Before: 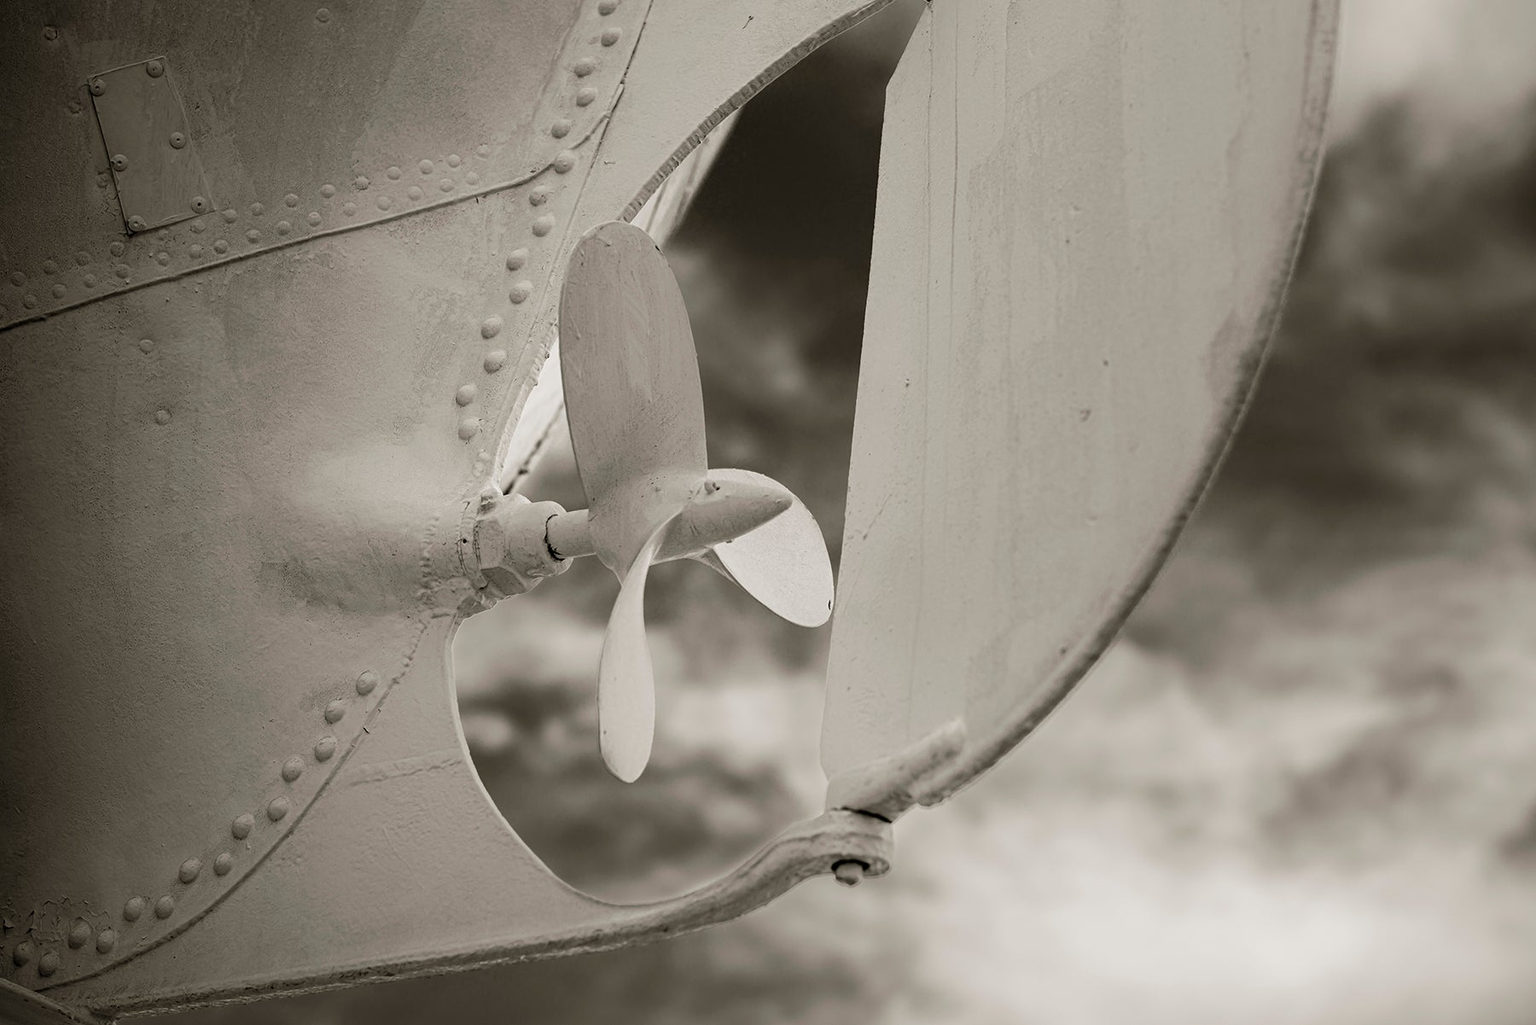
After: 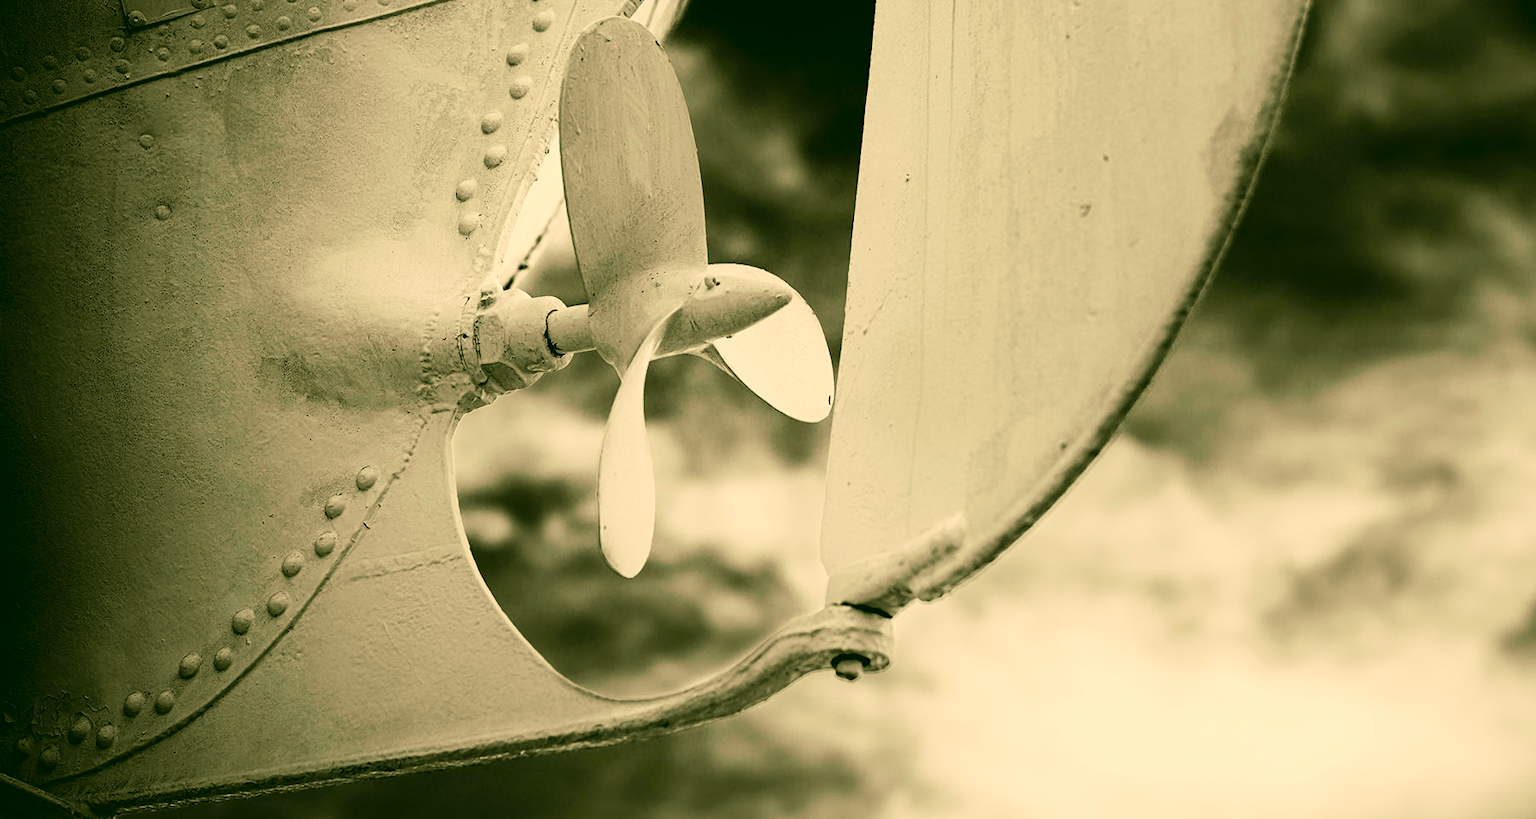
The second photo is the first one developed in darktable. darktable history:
exposure: black level correction 0.007, exposure 0.156 EV, compensate highlight preservation false
contrast brightness saturation: contrast 0.121, brightness -0.116, saturation 0.203
crop and rotate: top 20.029%
tone curve: curves: ch0 [(0.003, 0.032) (0.037, 0.037) (0.142, 0.117) (0.279, 0.311) (0.405, 0.49) (0.526, 0.651) (0.722, 0.857) (0.875, 0.946) (1, 0.98)]; ch1 [(0, 0) (0.305, 0.325) (0.453, 0.437) (0.482, 0.473) (0.501, 0.498) (0.515, 0.523) (0.559, 0.591) (0.6, 0.659) (0.656, 0.71) (1, 1)]; ch2 [(0, 0) (0.323, 0.277) (0.424, 0.396) (0.479, 0.484) (0.499, 0.502) (0.515, 0.537) (0.564, 0.595) (0.644, 0.703) (0.742, 0.803) (1, 1)], preserve colors none
color correction: highlights a* 4.76, highlights b* 24.66, shadows a* -16.18, shadows b* 3.85
